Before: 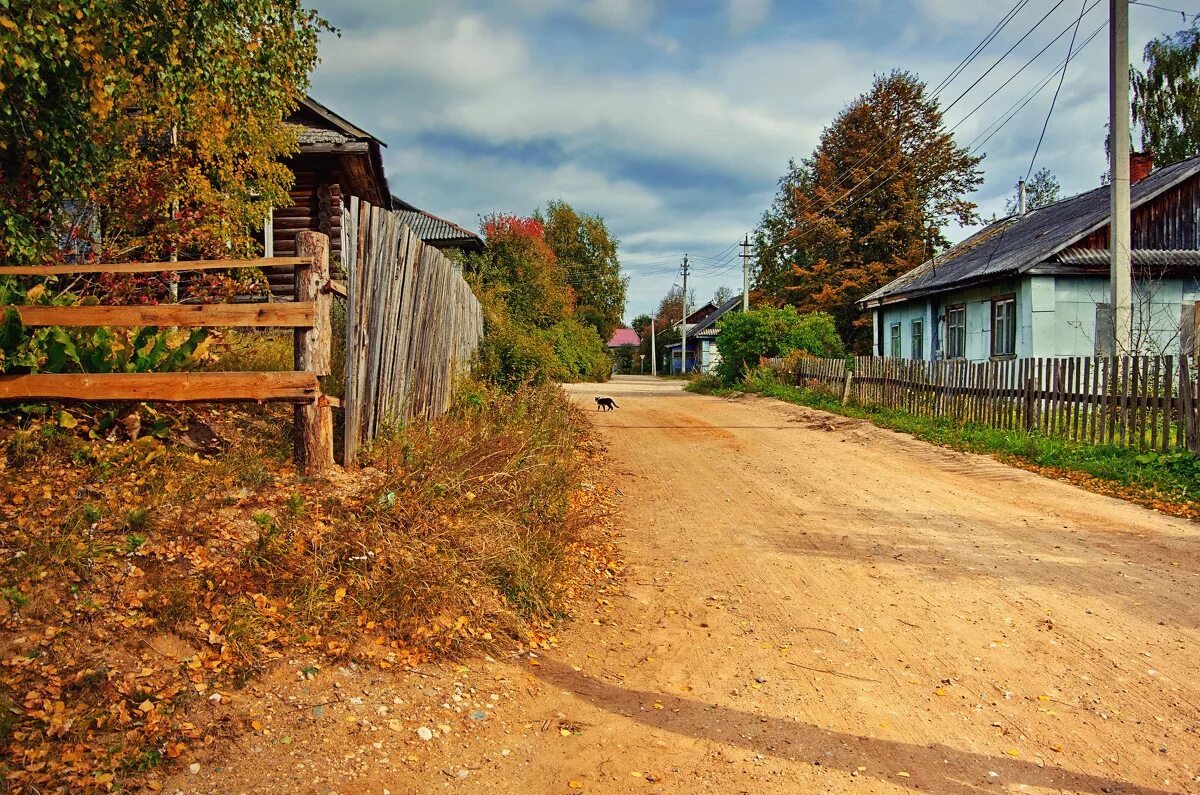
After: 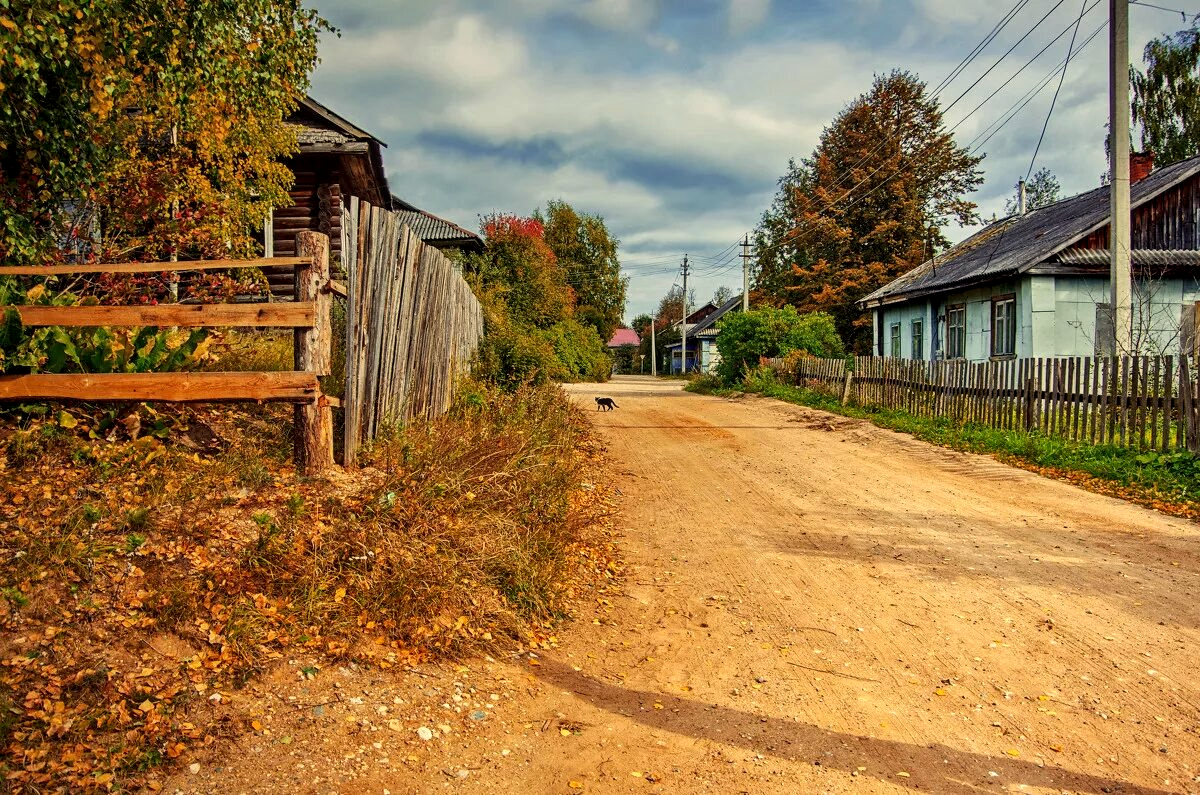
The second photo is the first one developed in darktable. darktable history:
local contrast: detail 130%
color calibration: x 0.329, y 0.345, temperature 5633 K
